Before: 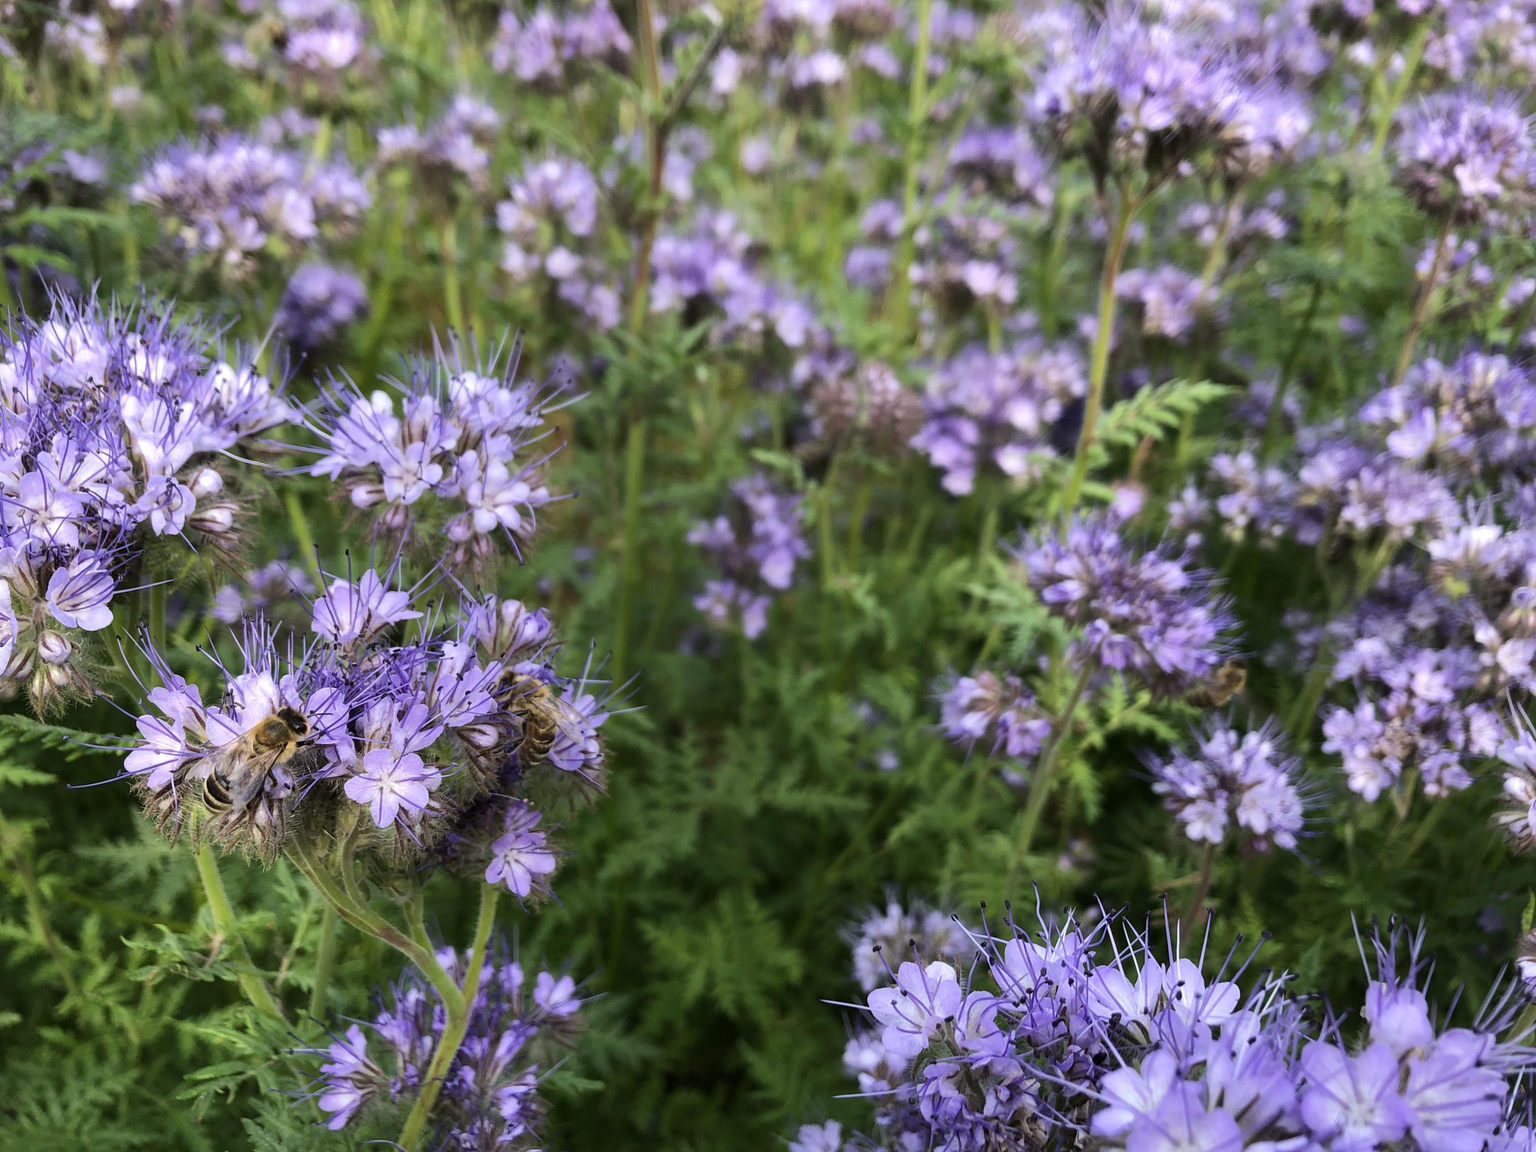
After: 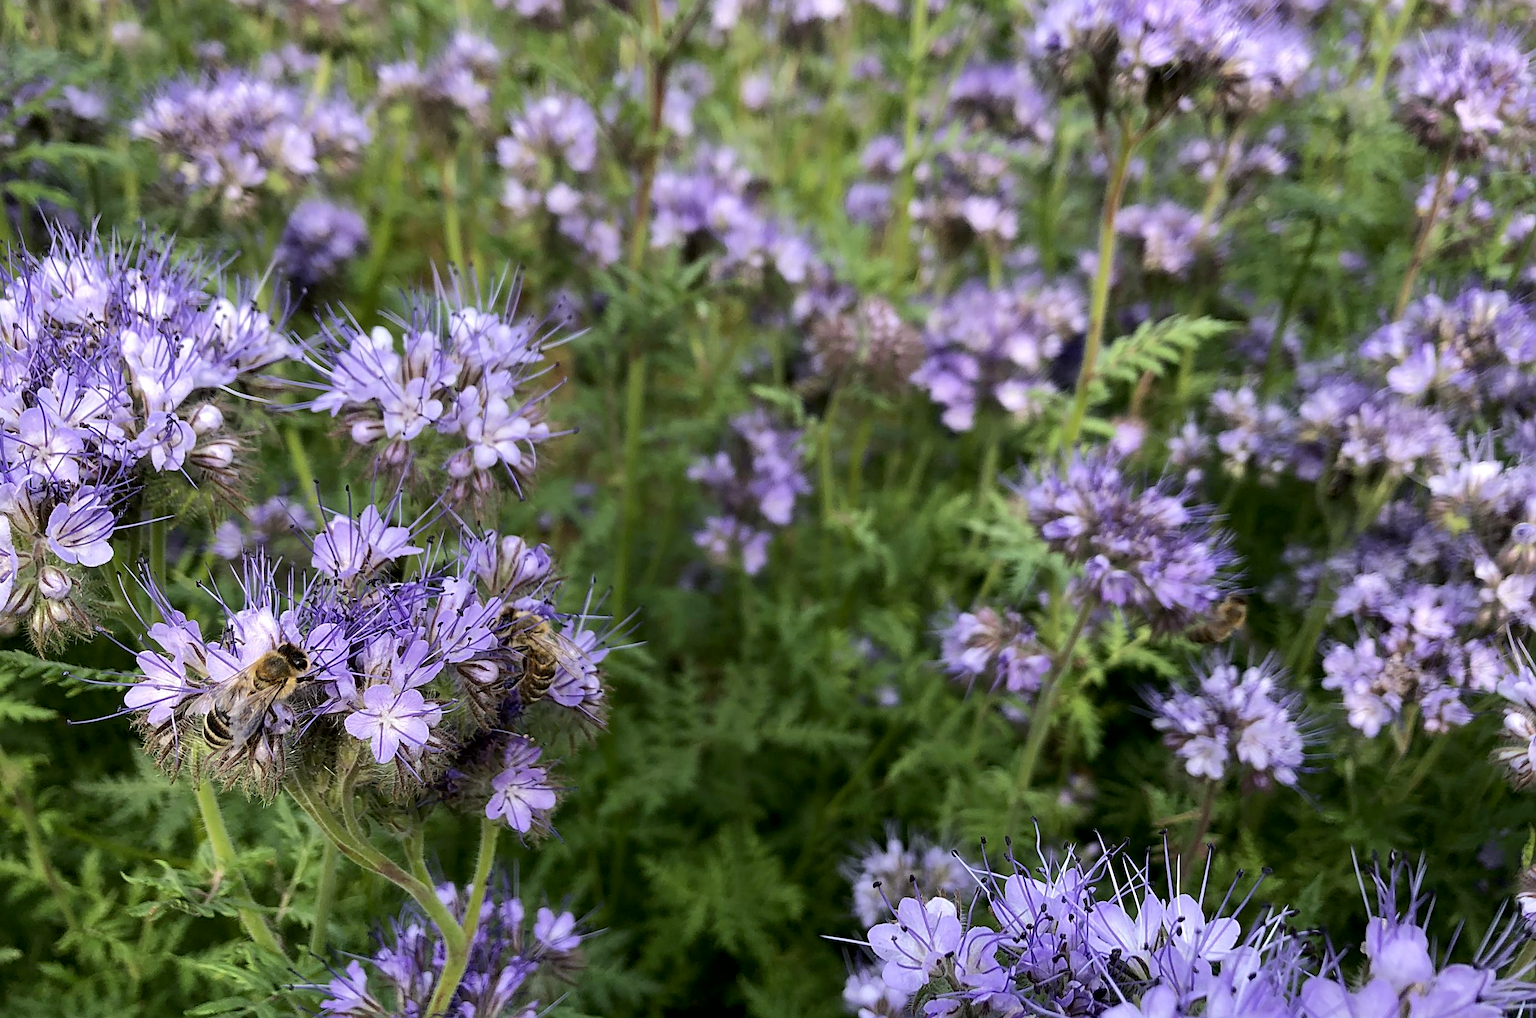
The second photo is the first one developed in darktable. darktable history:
sharpen: radius 2.725
exposure: black level correction 0.005, exposure 0.005 EV, compensate exposure bias true, compensate highlight preservation false
crop and rotate: top 5.586%, bottom 5.944%
